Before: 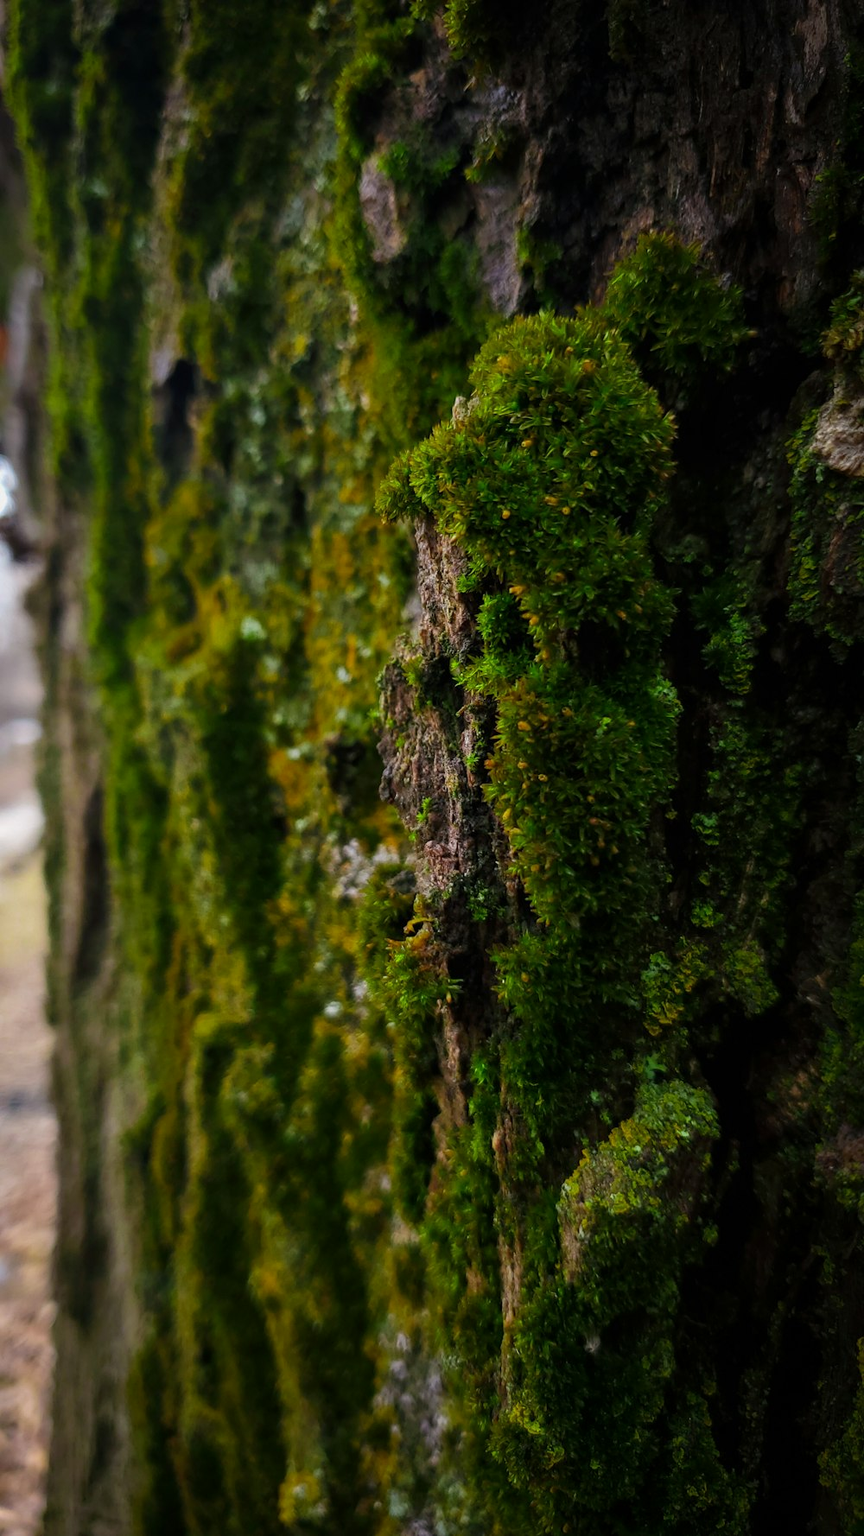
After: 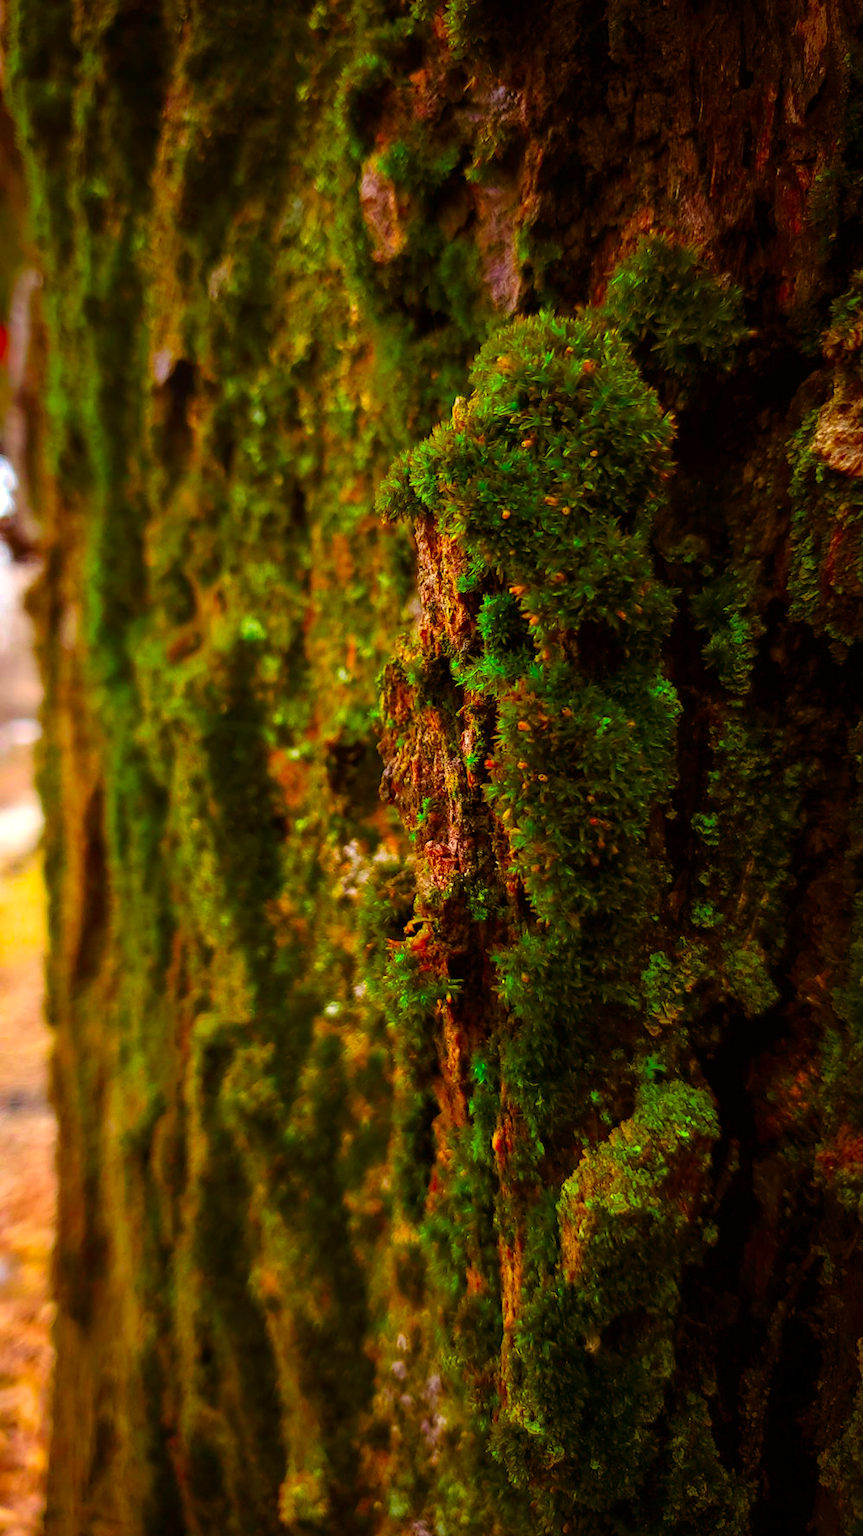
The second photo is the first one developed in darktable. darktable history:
color balance rgb: shadows lift › chroma 4.41%, shadows lift › hue 27°, power › chroma 2.5%, power › hue 70°, highlights gain › chroma 1%, highlights gain › hue 27°, saturation formula JzAzBz (2021)
exposure: exposure 0.485 EV, compensate highlight preservation false
color correction: saturation 2.15
tone equalizer: on, module defaults
